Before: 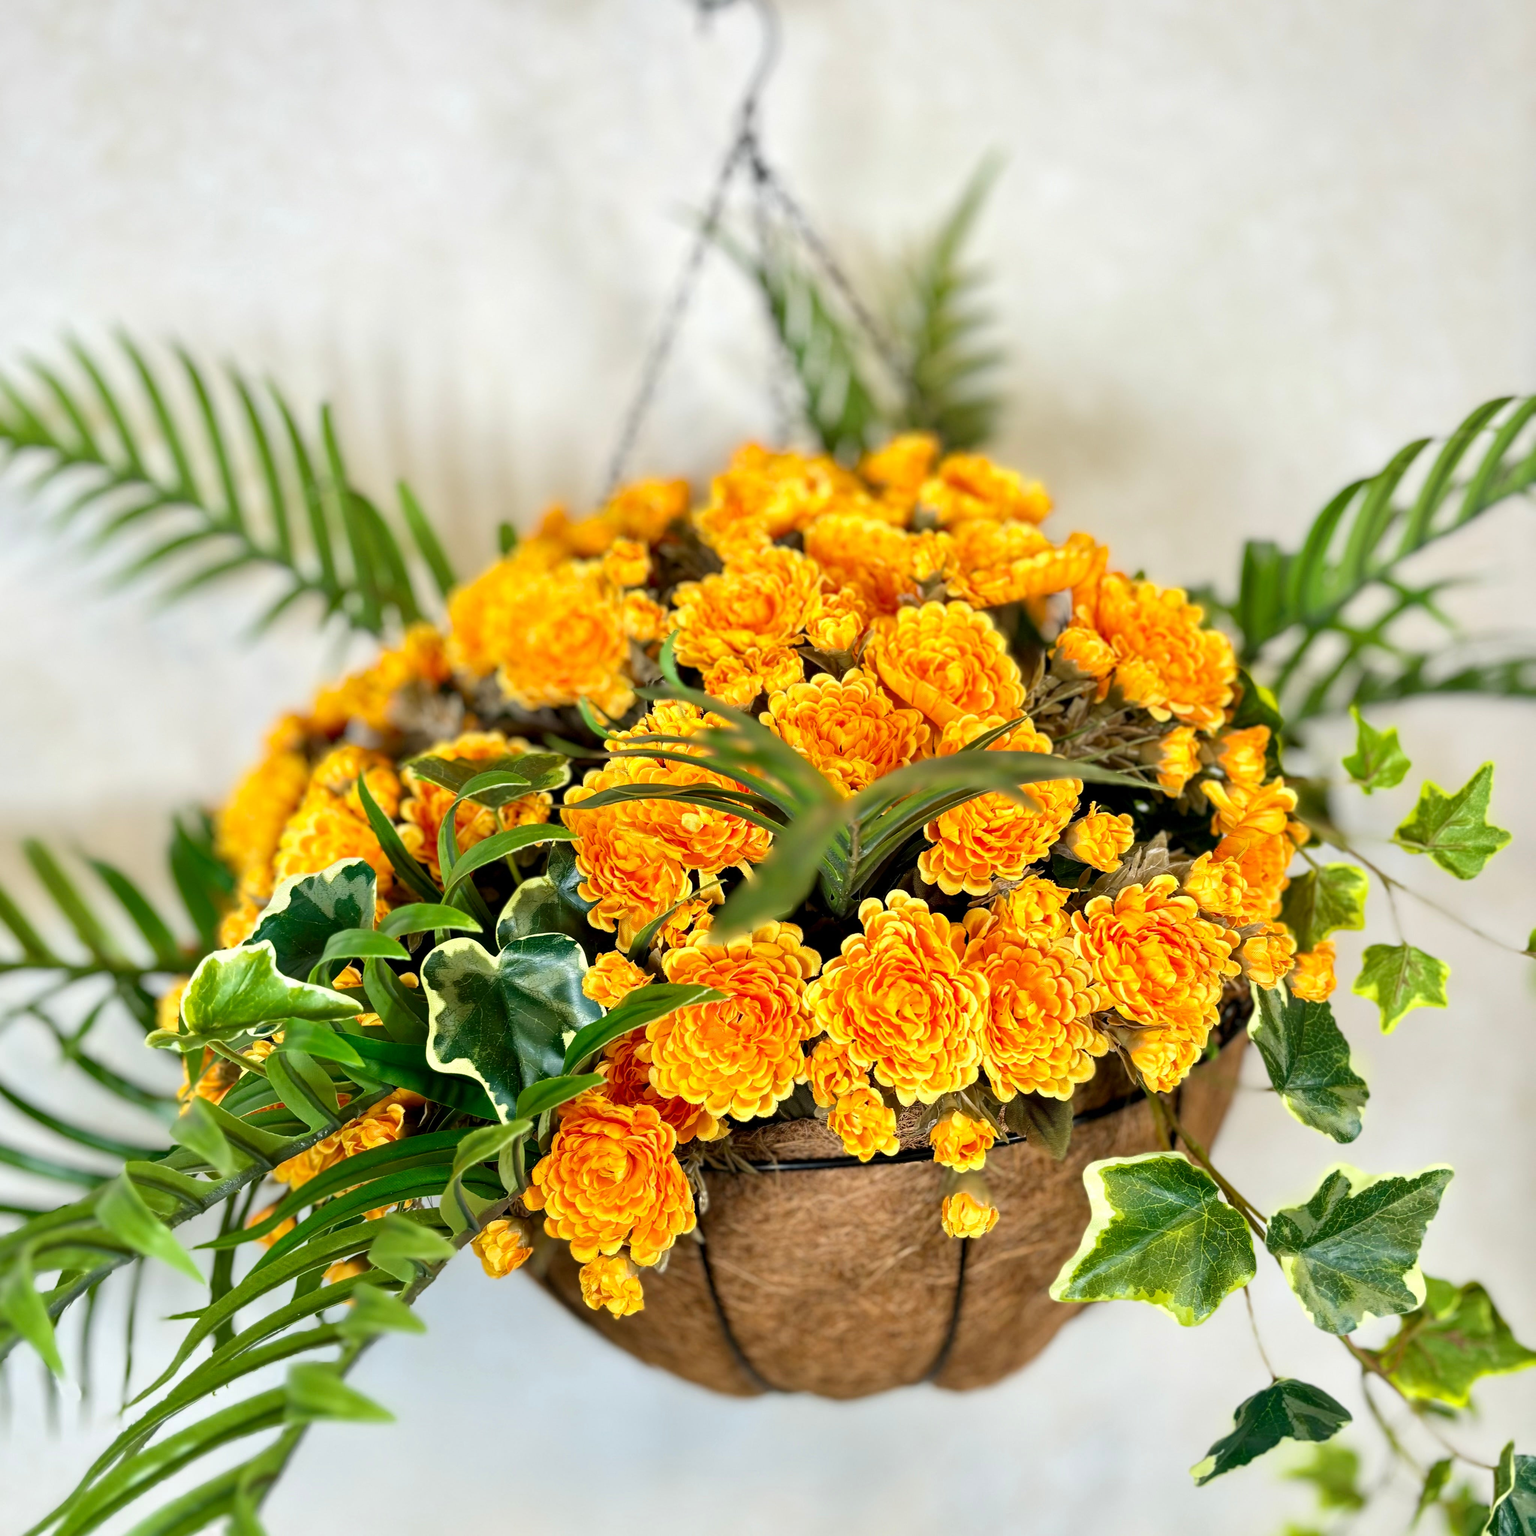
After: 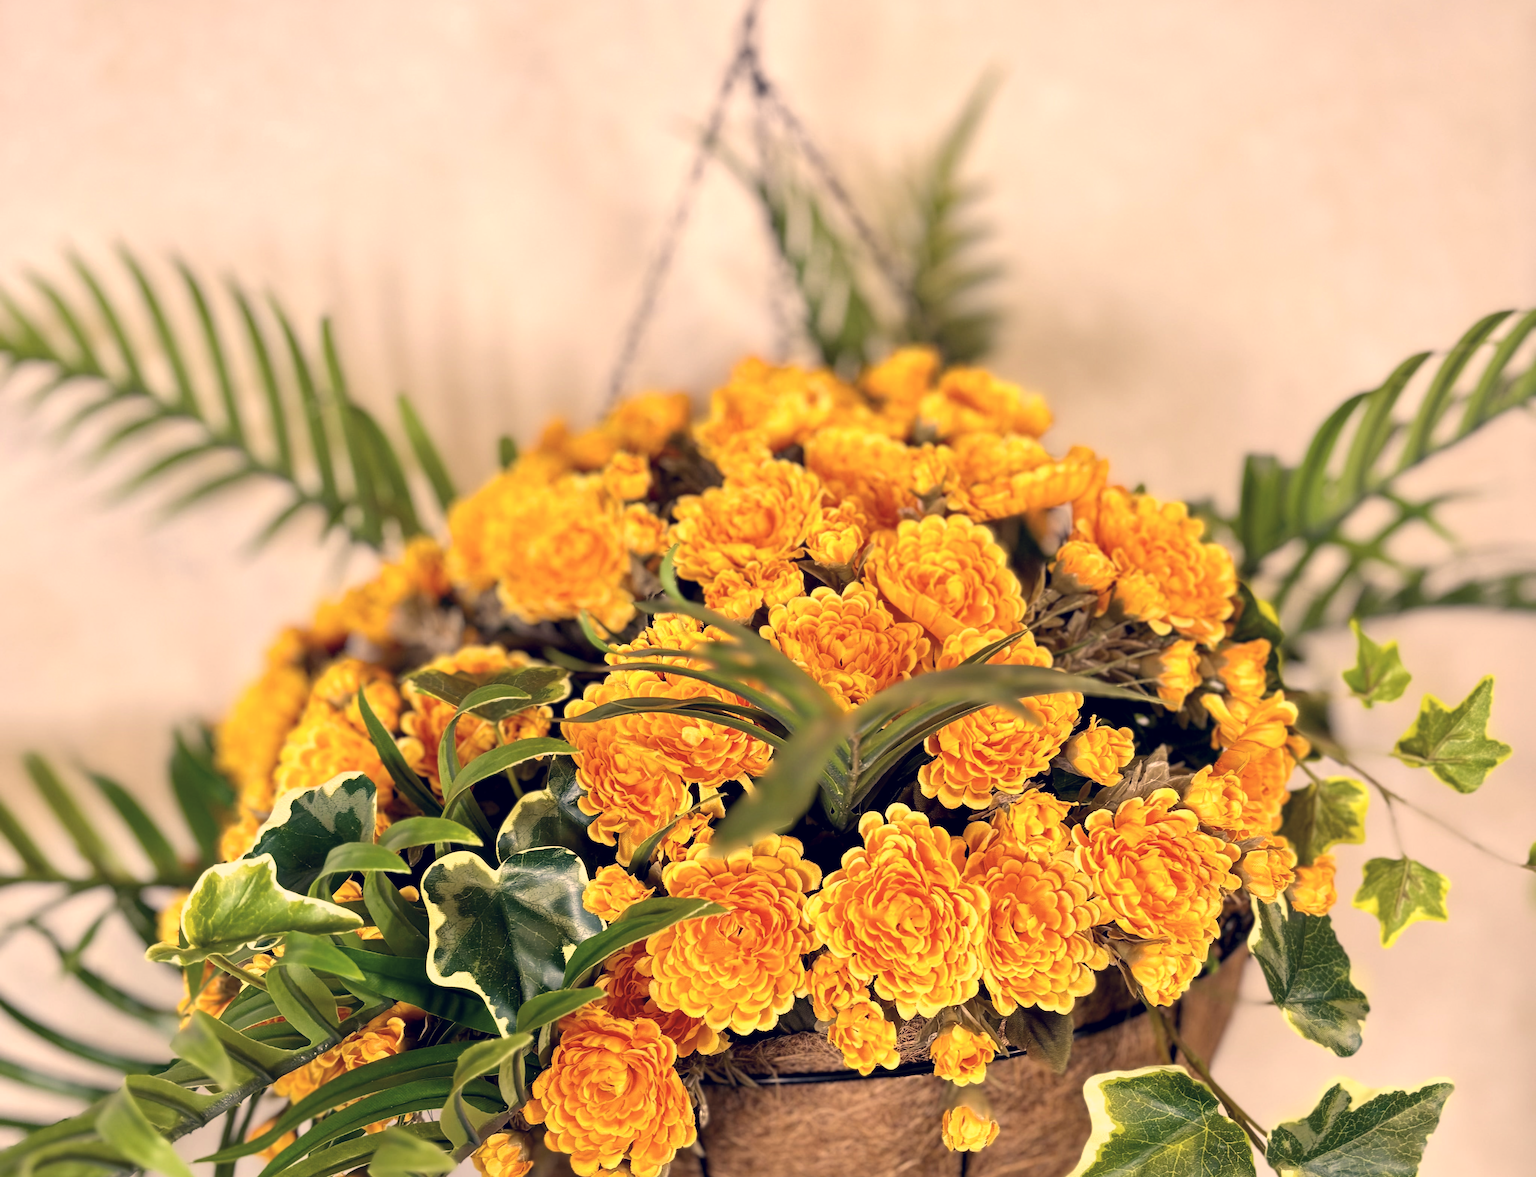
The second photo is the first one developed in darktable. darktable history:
crop: top 5.667%, bottom 17.637%
color correction: highlights a* 19.59, highlights b* 27.49, shadows a* 3.46, shadows b* -17.28, saturation 0.73
